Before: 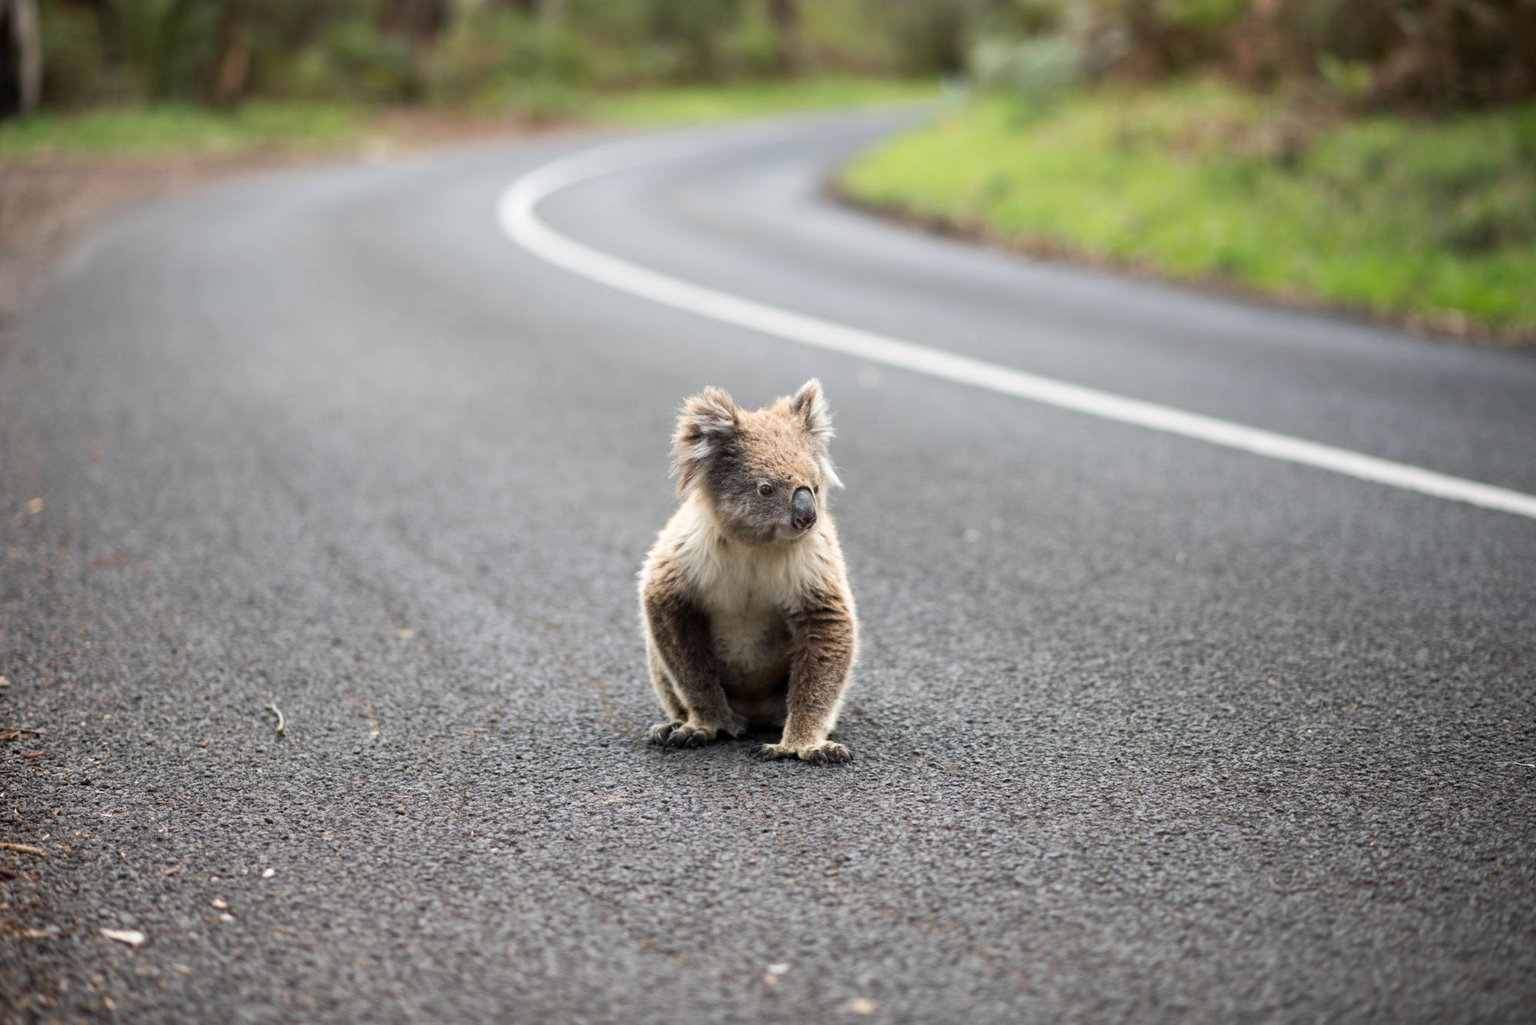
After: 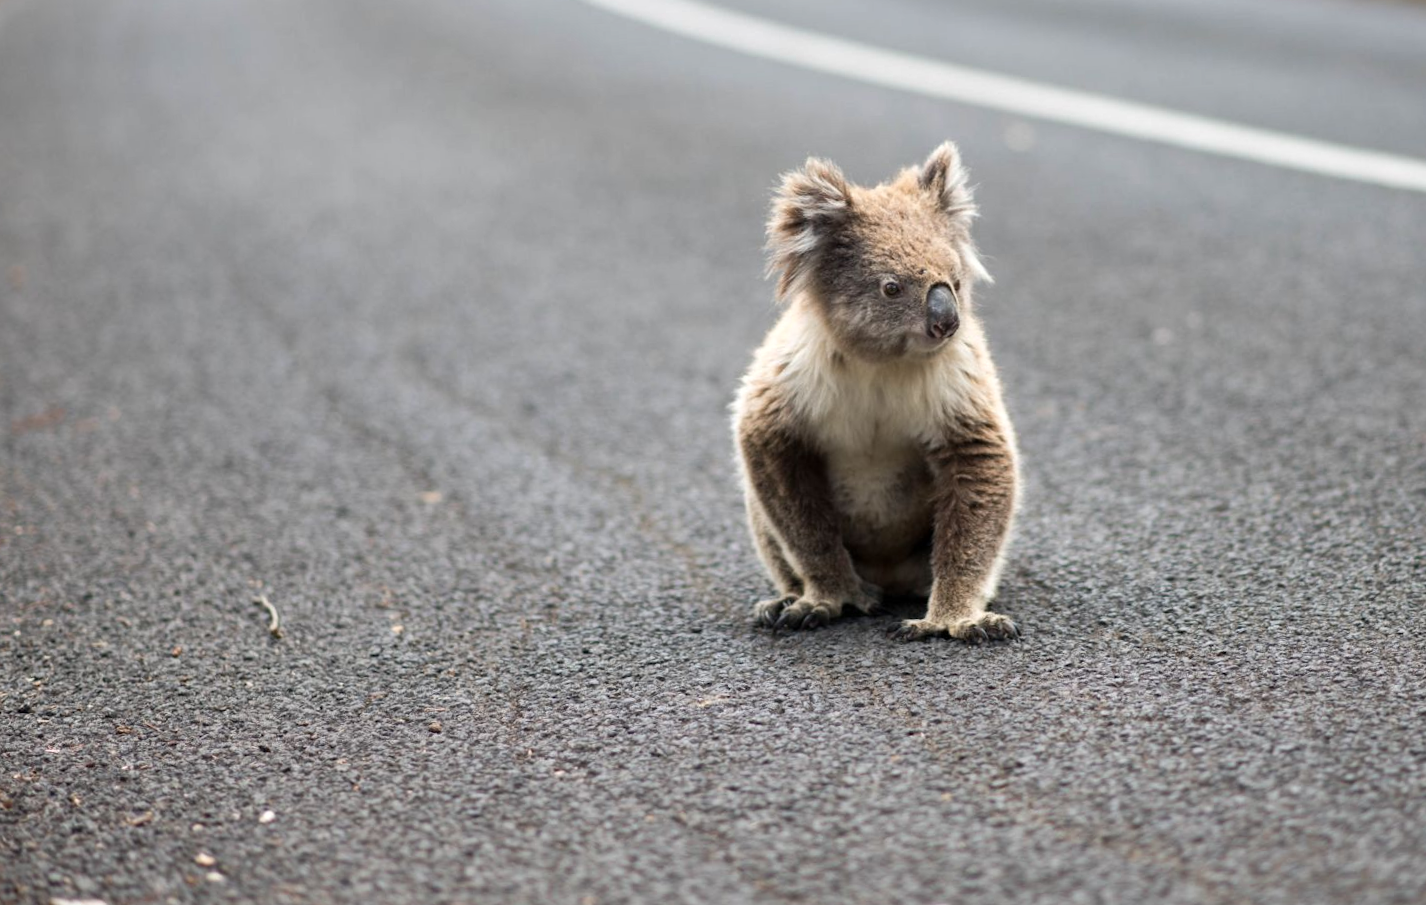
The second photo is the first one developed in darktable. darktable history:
crop: left 6.488%, top 27.668%, right 24.183%, bottom 8.656%
shadows and highlights: shadows 12, white point adjustment 1.2, soften with gaussian
rotate and perspective: rotation -2.56°, automatic cropping off
